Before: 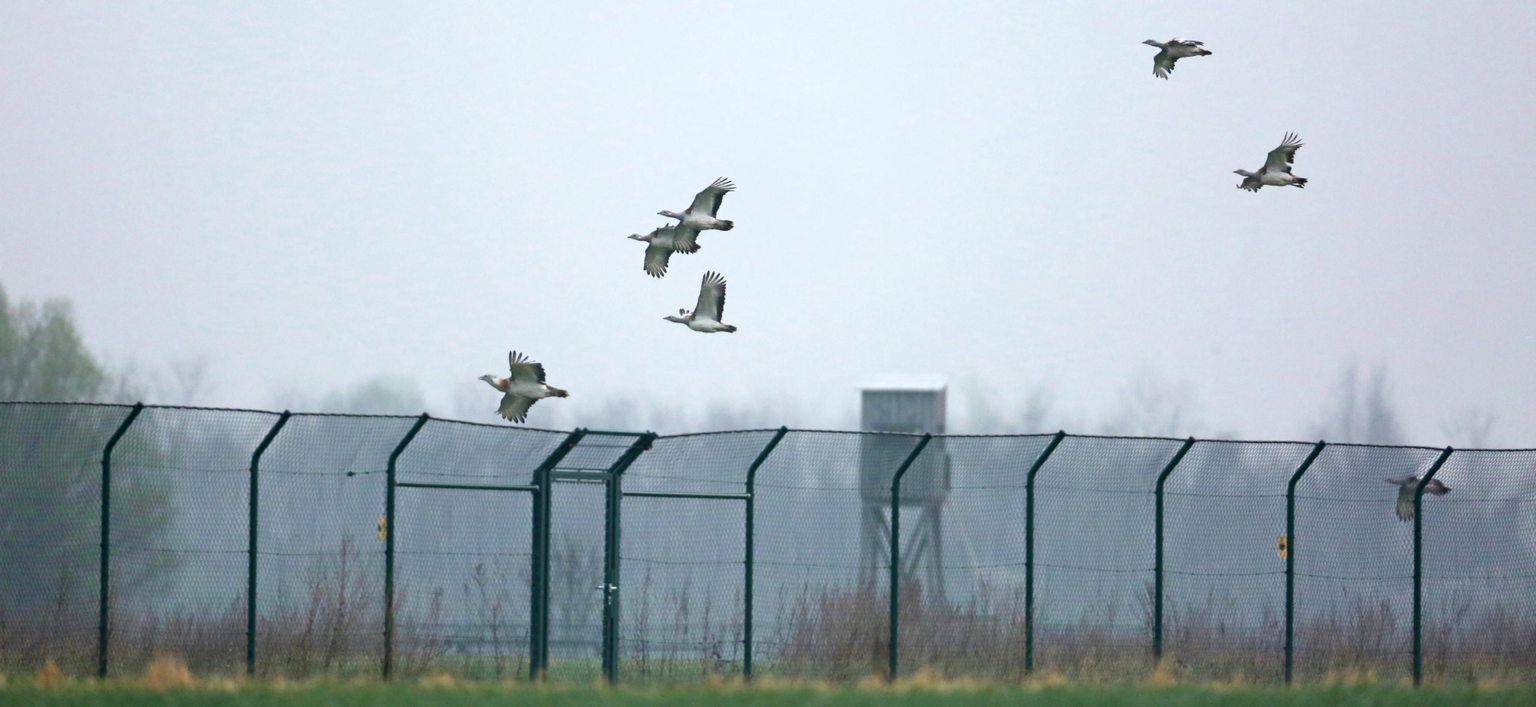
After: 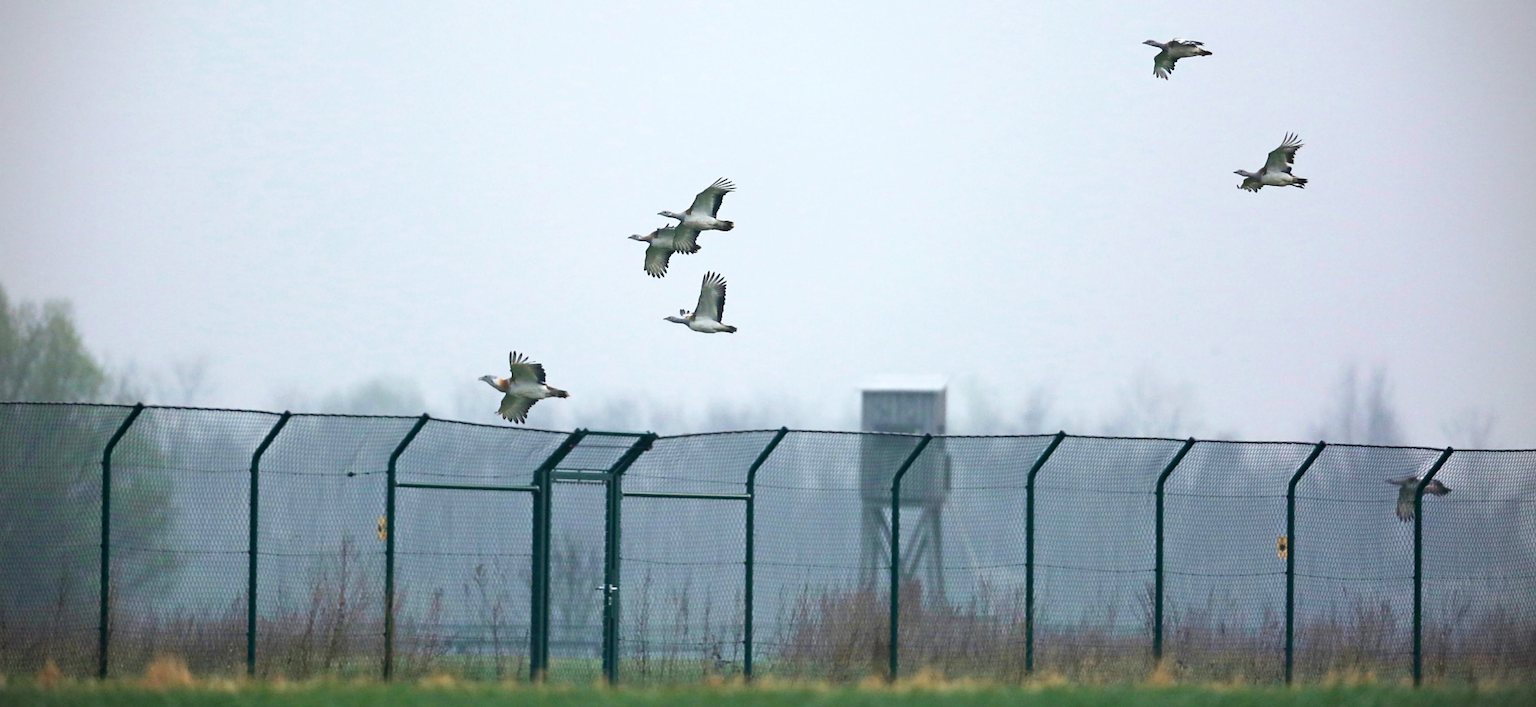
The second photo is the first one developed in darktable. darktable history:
sharpen: on, module defaults
contrast brightness saturation: contrast 0.097, brightness 0.012, saturation 0.018
vignetting: dithering 8-bit output
velvia: strength 15.63%
